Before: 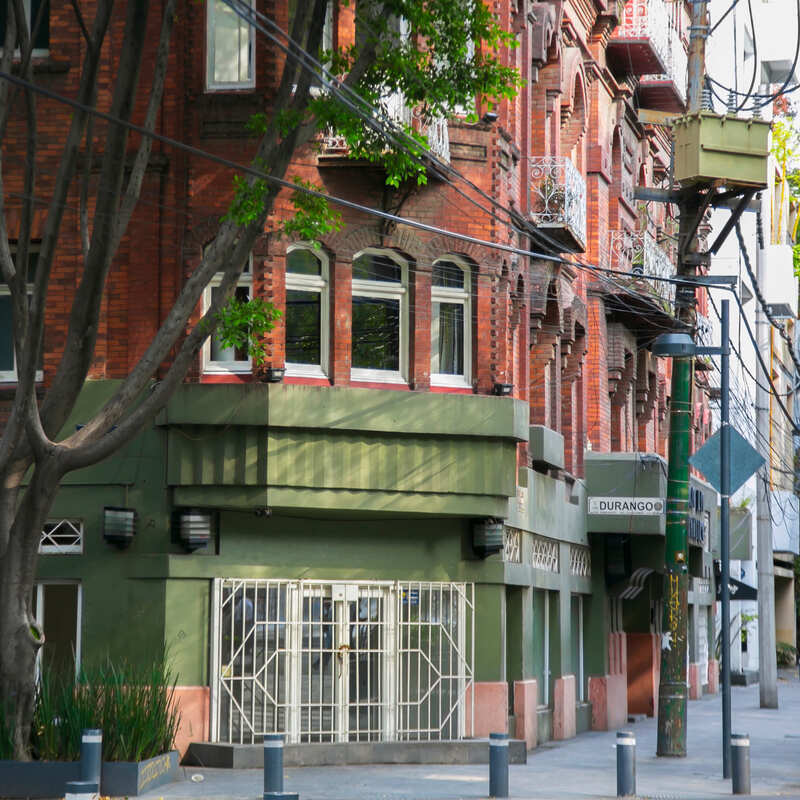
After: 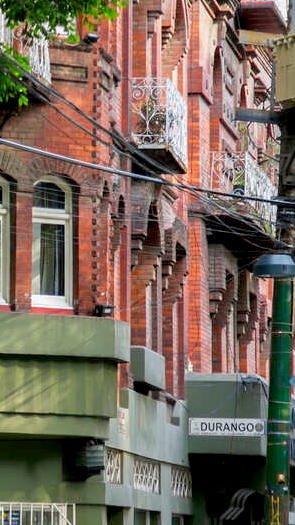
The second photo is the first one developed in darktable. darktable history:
exposure: black level correction 0.01, exposure 0.011 EV, compensate highlight preservation false
crop and rotate: left 49.936%, top 10.094%, right 13.136%, bottom 24.256%
